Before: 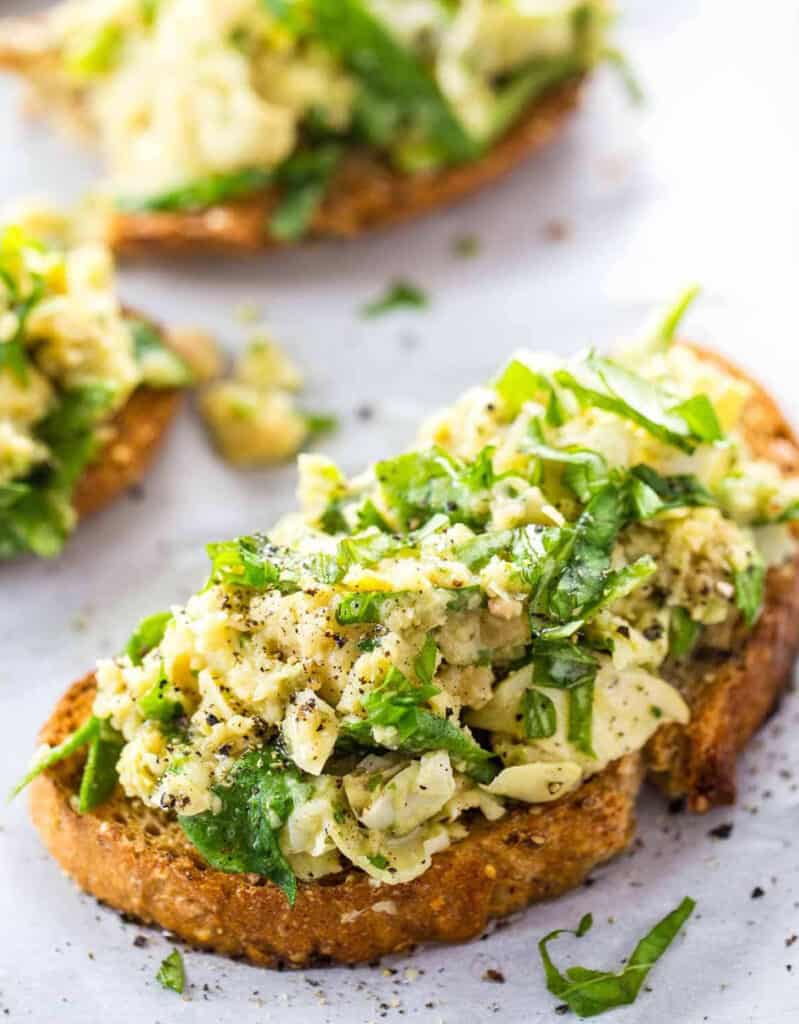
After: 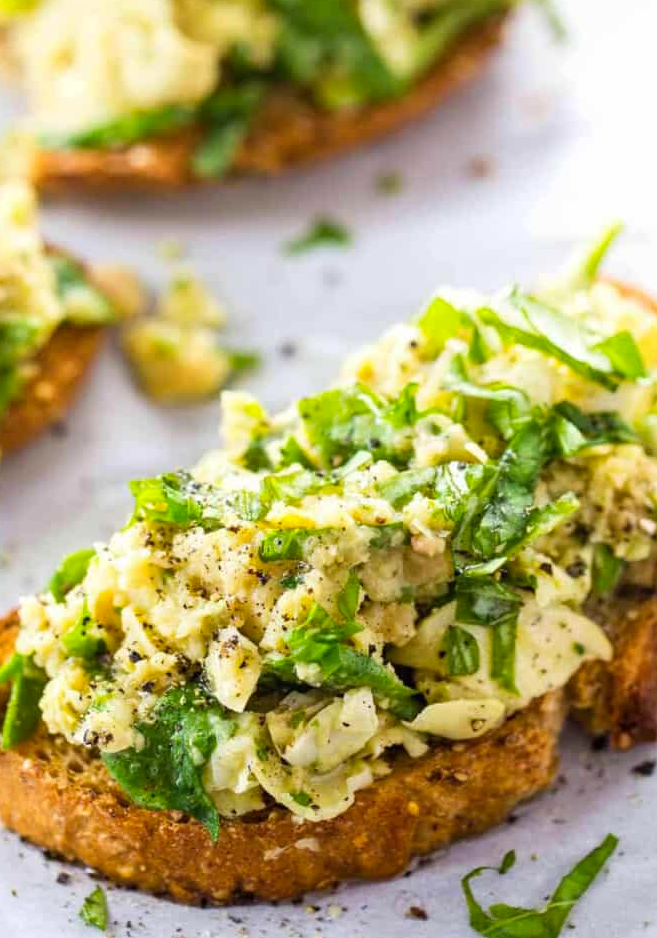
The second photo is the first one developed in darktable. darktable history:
crop: left 9.76%, top 6.233%, right 7.129%, bottom 2.129%
color balance rgb: perceptual saturation grading › global saturation 0.977%, global vibrance 20%
